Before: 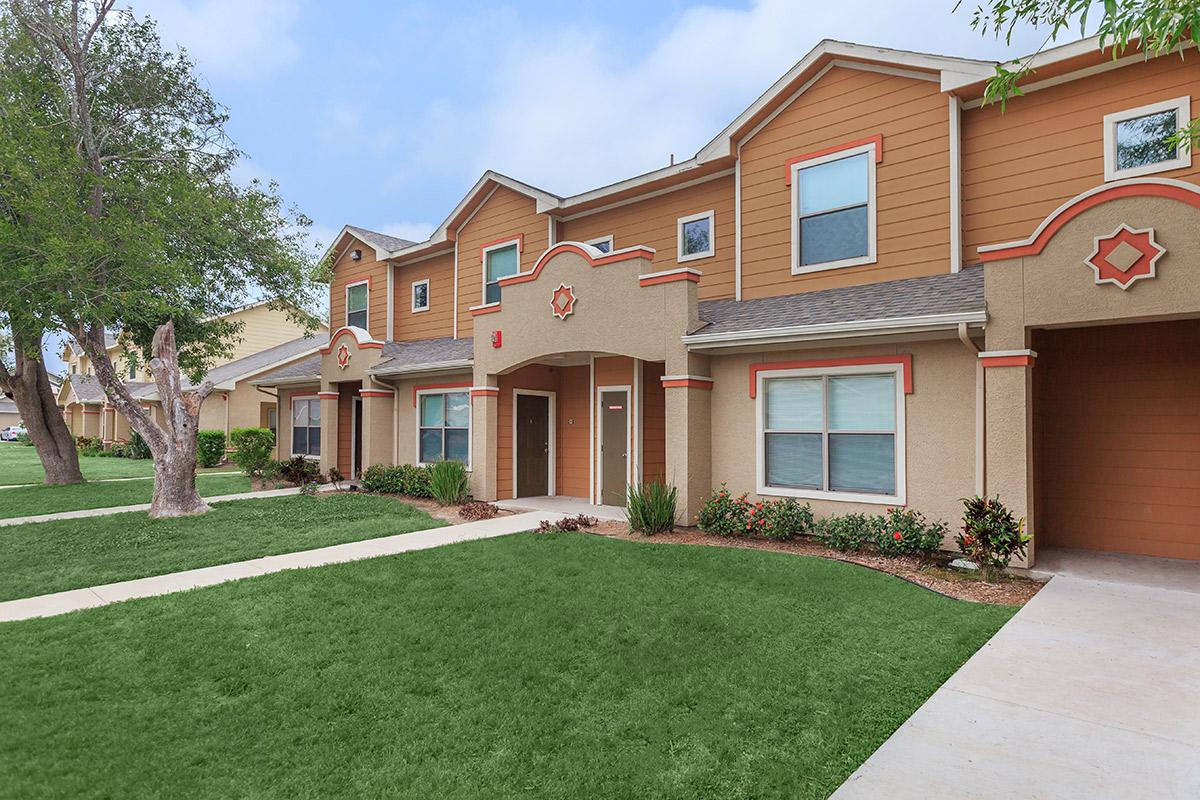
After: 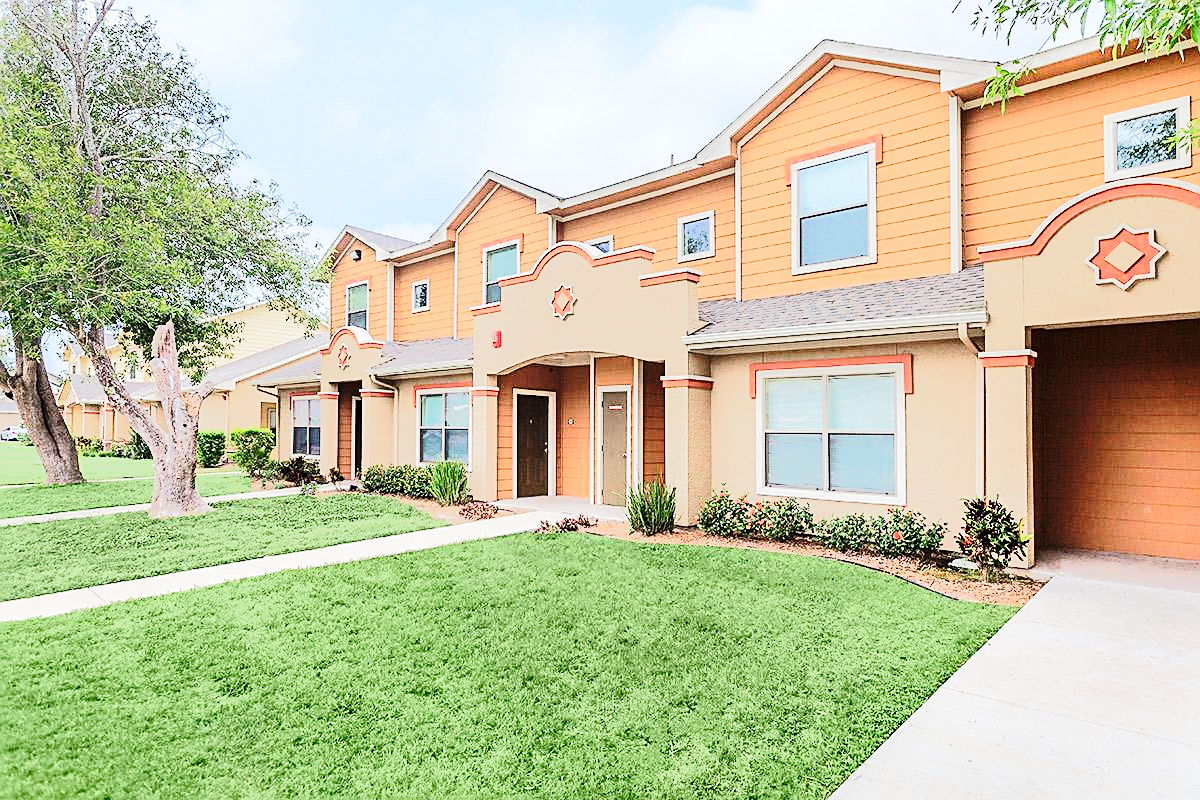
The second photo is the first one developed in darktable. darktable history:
sharpen: on, module defaults
tone equalizer: -8 EV -0.501 EV, -7 EV -0.331 EV, -6 EV -0.086 EV, -5 EV 0.398 EV, -4 EV 0.963 EV, -3 EV 0.792 EV, -2 EV -0.012 EV, -1 EV 0.126 EV, +0 EV -0.012 EV, edges refinement/feathering 500, mask exposure compensation -1.57 EV, preserve details no
contrast brightness saturation: contrast 0.099, brightness 0.02, saturation 0.021
base curve: curves: ch0 [(0, 0) (0.028, 0.03) (0.121, 0.232) (0.46, 0.748) (0.859, 0.968) (1, 1)], preserve colors none
